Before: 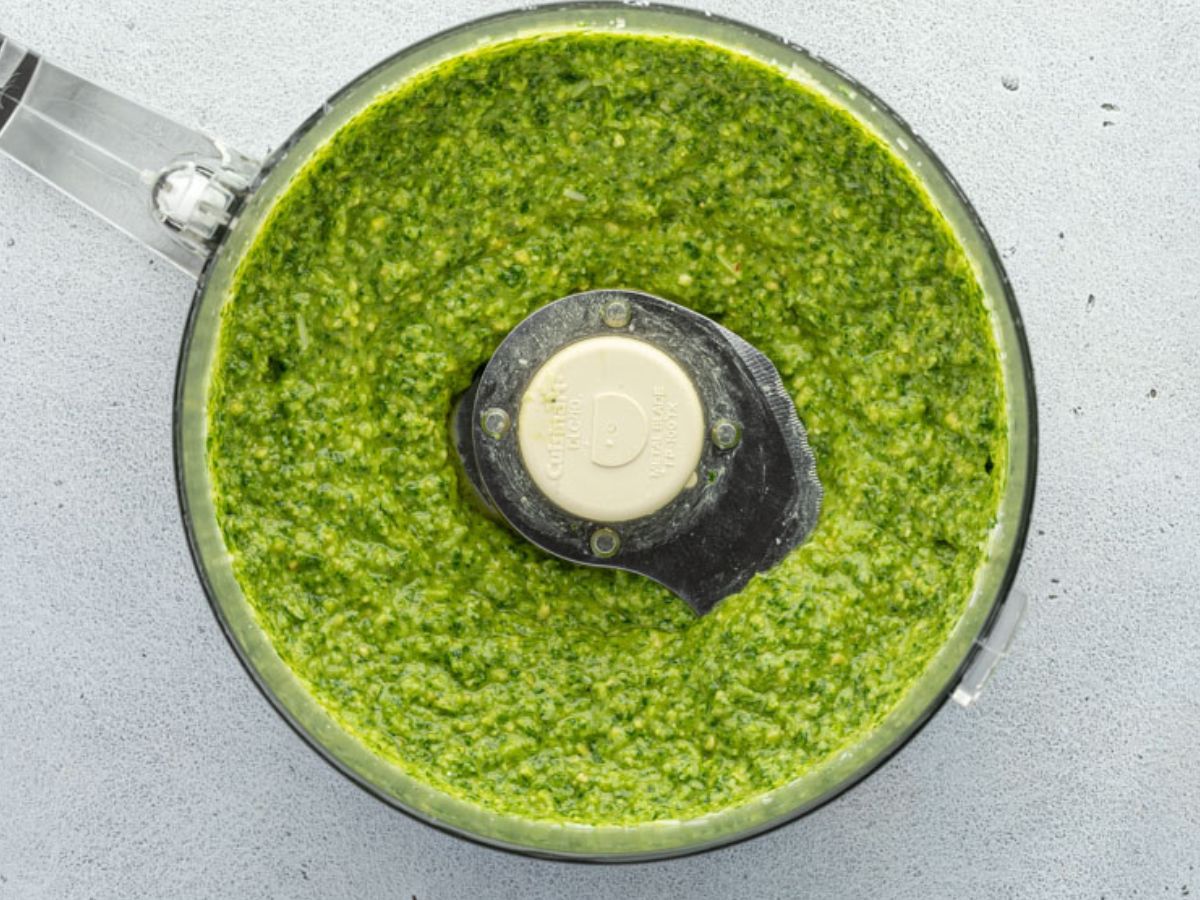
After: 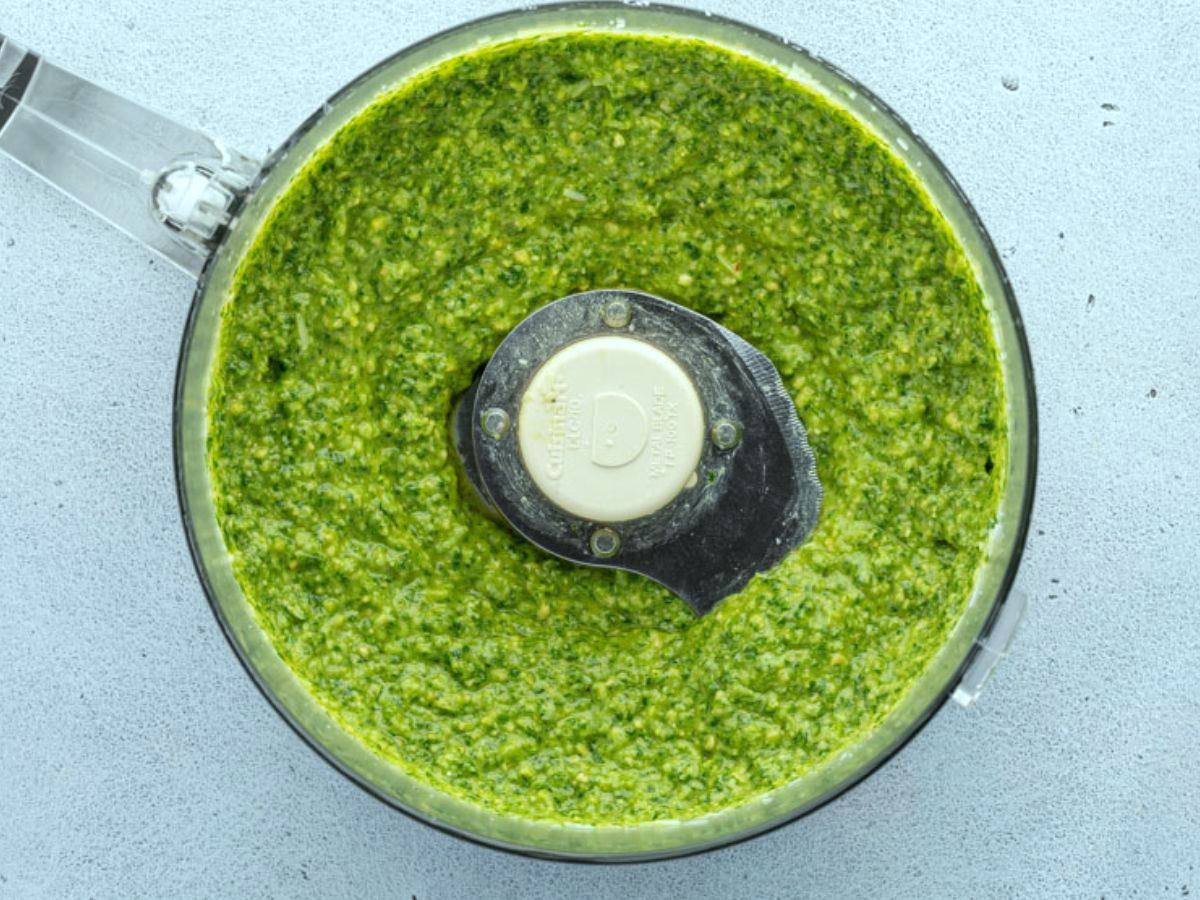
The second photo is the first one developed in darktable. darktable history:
color calibration: output R [1.063, -0.012, -0.003, 0], output G [0, 1.022, 0.021, 0], output B [-0.079, 0.047, 1, 0], gray › normalize channels true, illuminant F (fluorescent), F source F9 (Cool White Deluxe 4150 K) – high CRI, x 0.374, y 0.373, temperature 4149.18 K, gamut compression 0.015
